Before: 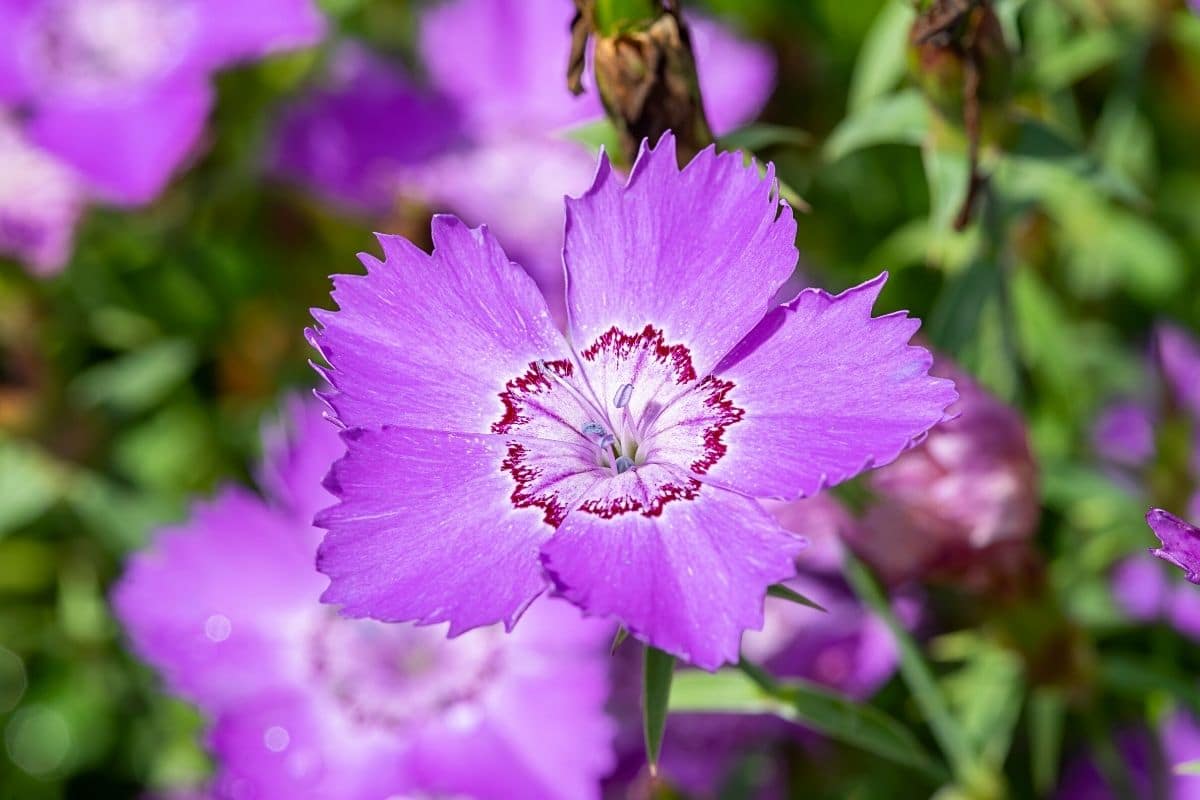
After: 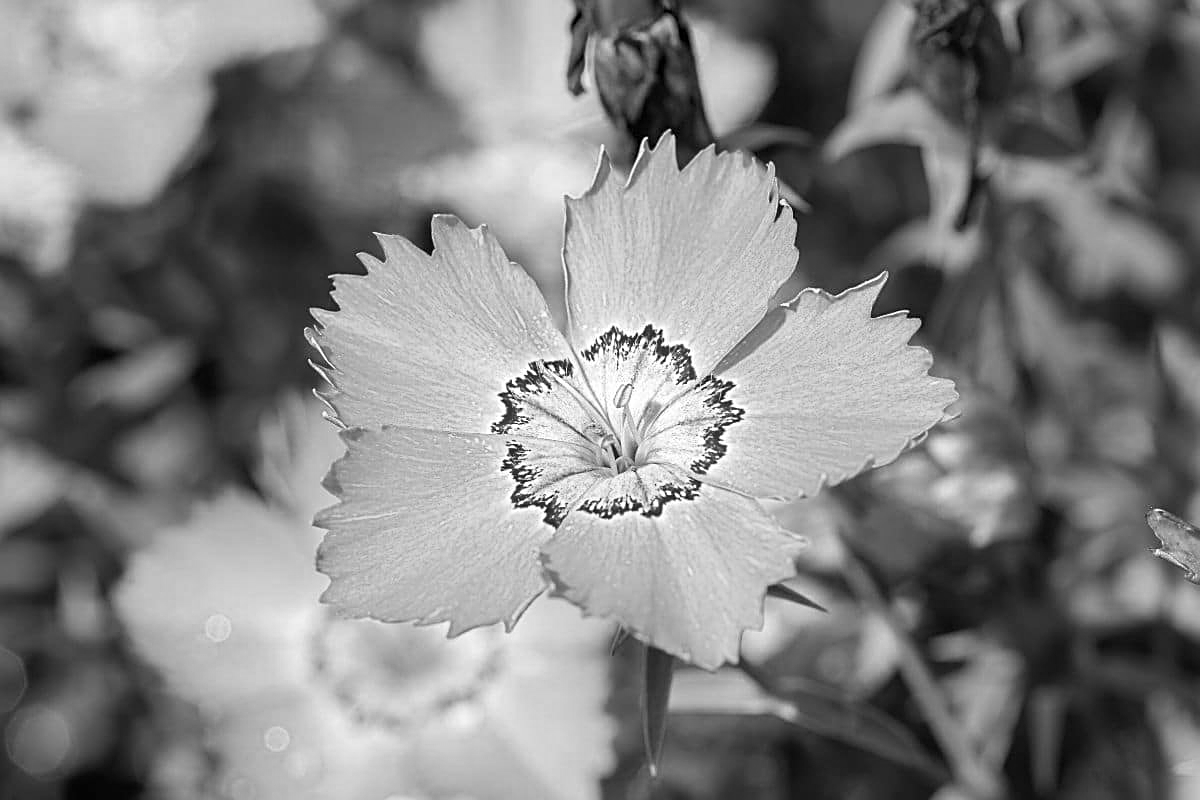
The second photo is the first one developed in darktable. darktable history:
sharpen: on, module defaults
color calibration: output gray [0.21, 0.42, 0.37, 0], illuminant custom, x 0.389, y 0.387, temperature 3798.34 K
